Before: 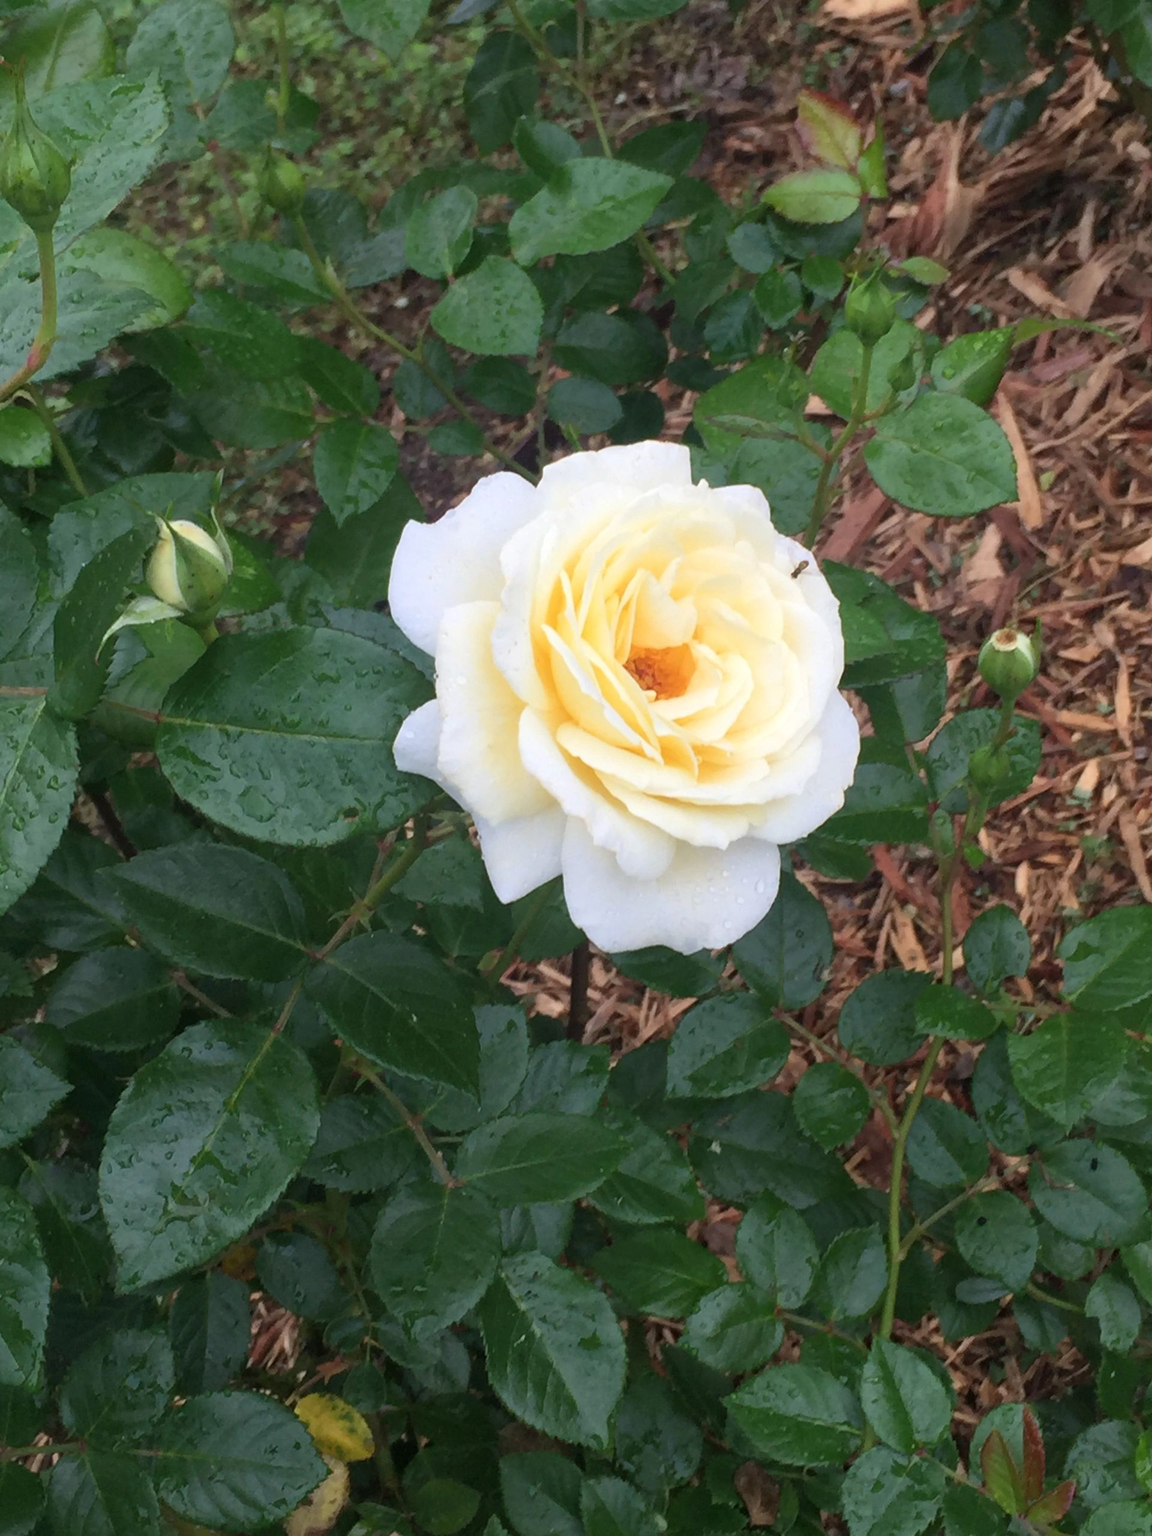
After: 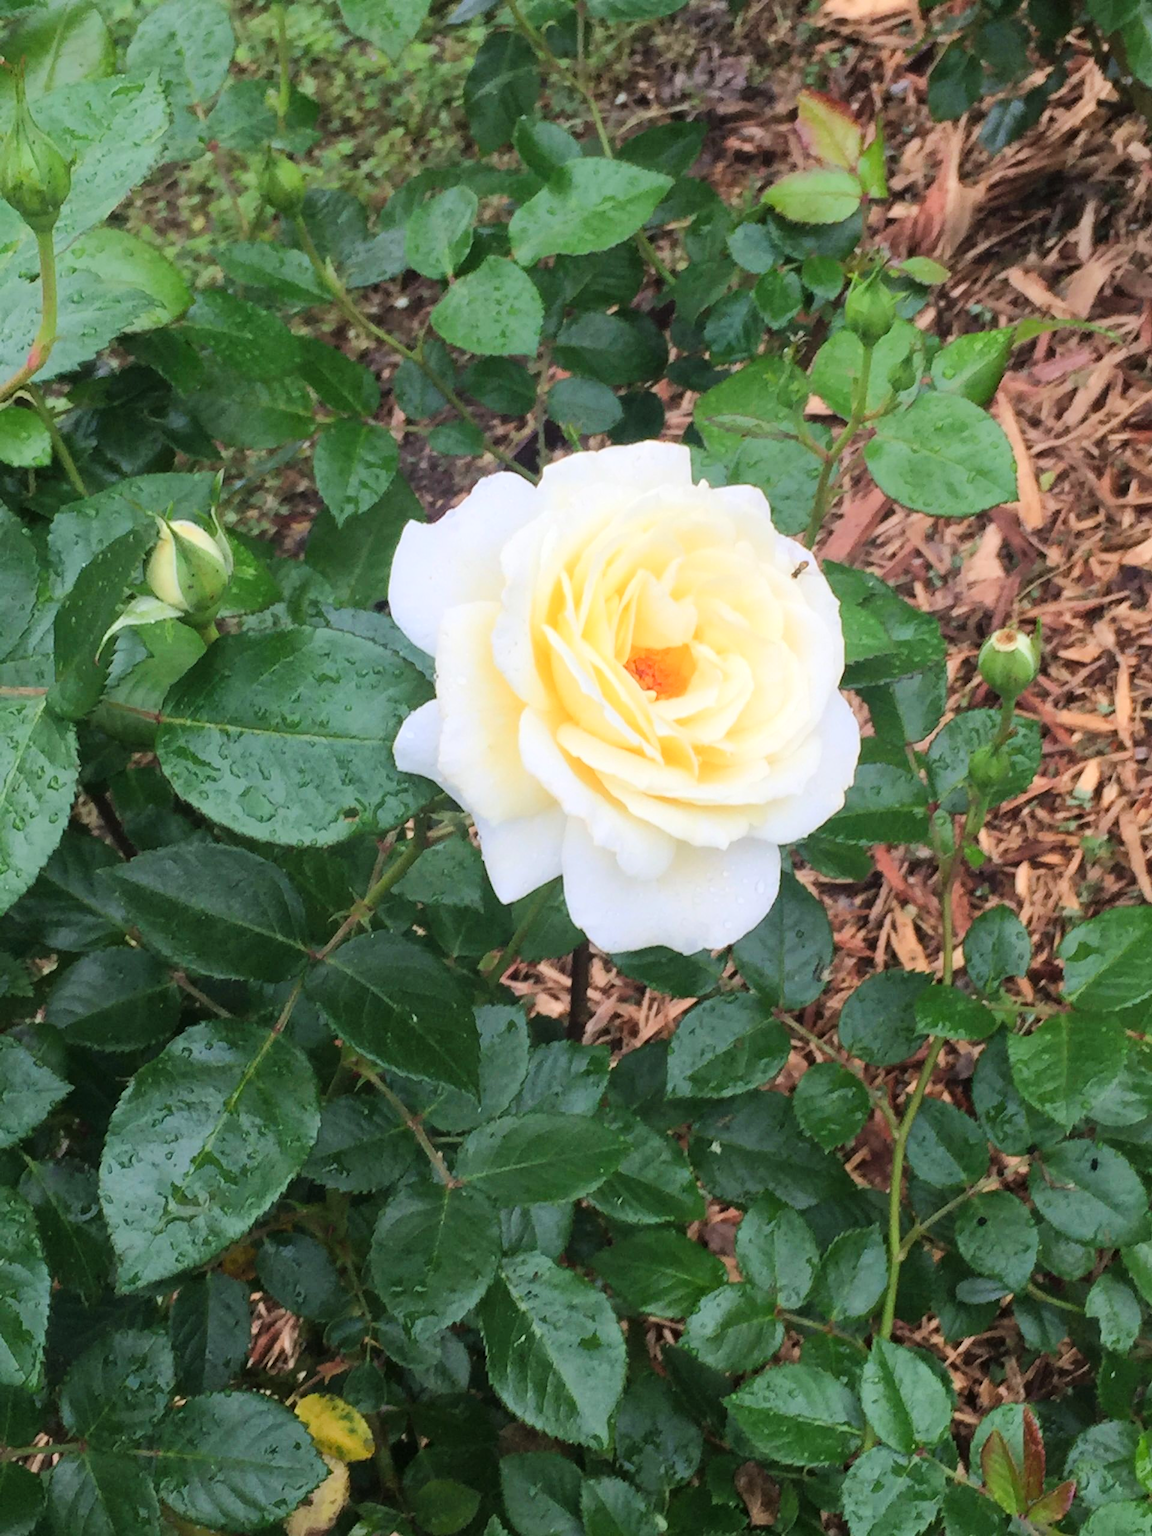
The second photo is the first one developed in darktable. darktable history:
tone curve: curves: ch0 [(0, 0) (0.131, 0.135) (0.288, 0.372) (0.451, 0.608) (0.612, 0.739) (0.736, 0.832) (1, 1)]; ch1 [(0, 0) (0.392, 0.398) (0.487, 0.471) (0.496, 0.493) (0.519, 0.531) (0.557, 0.591) (0.581, 0.639) (0.622, 0.711) (1, 1)]; ch2 [(0, 0) (0.388, 0.344) (0.438, 0.425) (0.476, 0.482) (0.502, 0.508) (0.524, 0.531) (0.538, 0.58) (0.58, 0.621) (0.613, 0.679) (0.655, 0.738) (1, 1)], color space Lab, linked channels, preserve colors none
